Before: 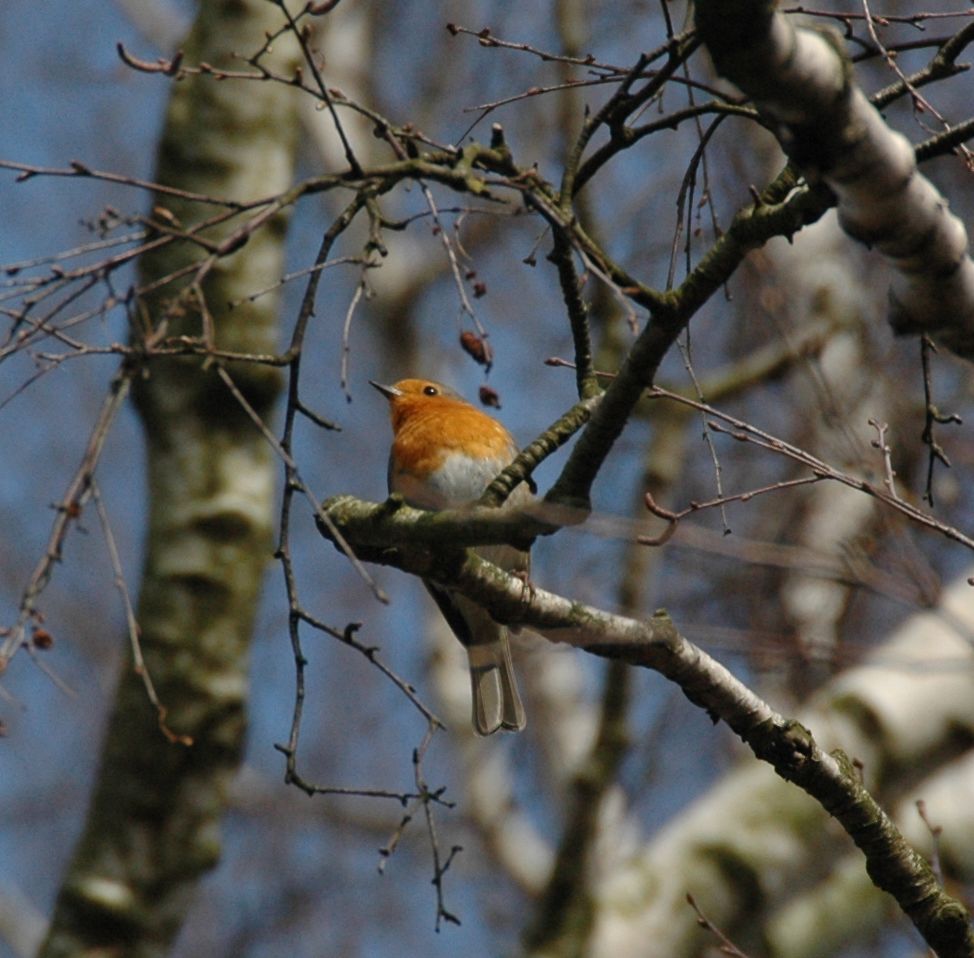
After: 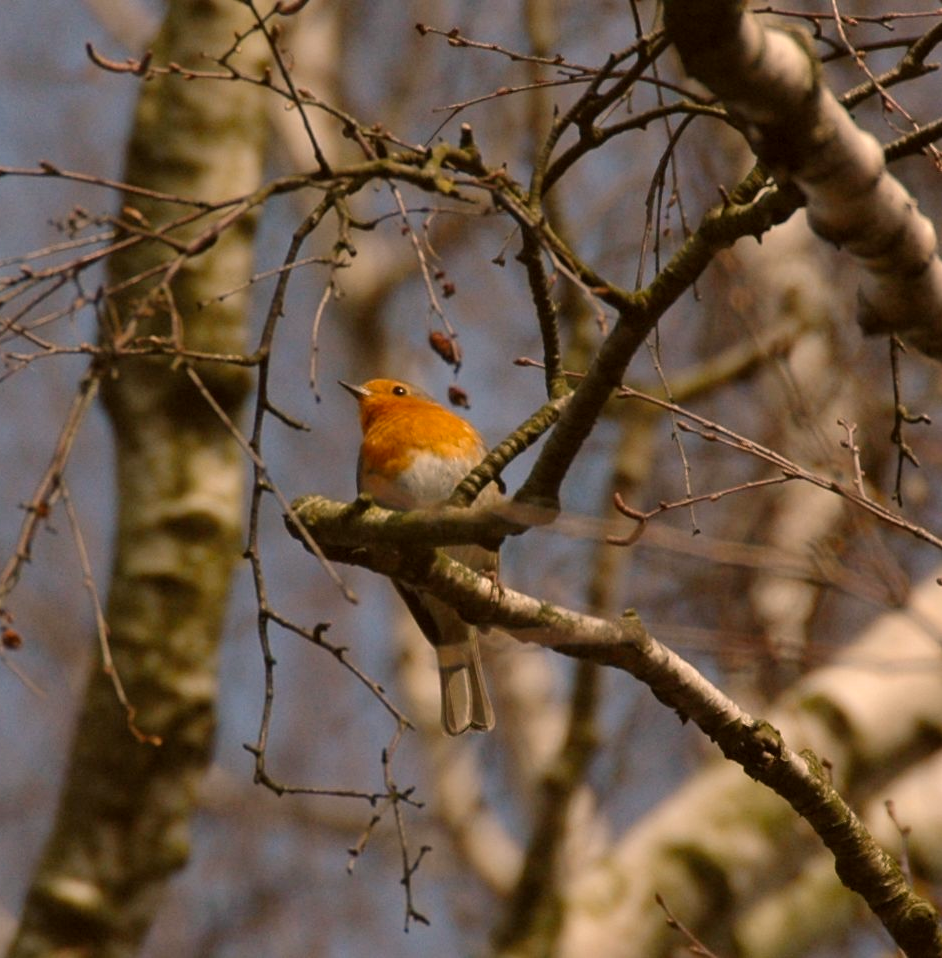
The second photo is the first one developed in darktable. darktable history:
crop and rotate: left 3.238%
color correction: highlights a* -2.73, highlights b* -2.09, shadows a* 2.41, shadows b* 2.73
color balance rgb: shadows lift › luminance -5%, shadows lift › chroma 1.1%, shadows lift › hue 219°, power › luminance 10%, power › chroma 2.83%, power › hue 60°, highlights gain › chroma 4.52%, highlights gain › hue 33.33°, saturation formula JzAzBz (2021)
